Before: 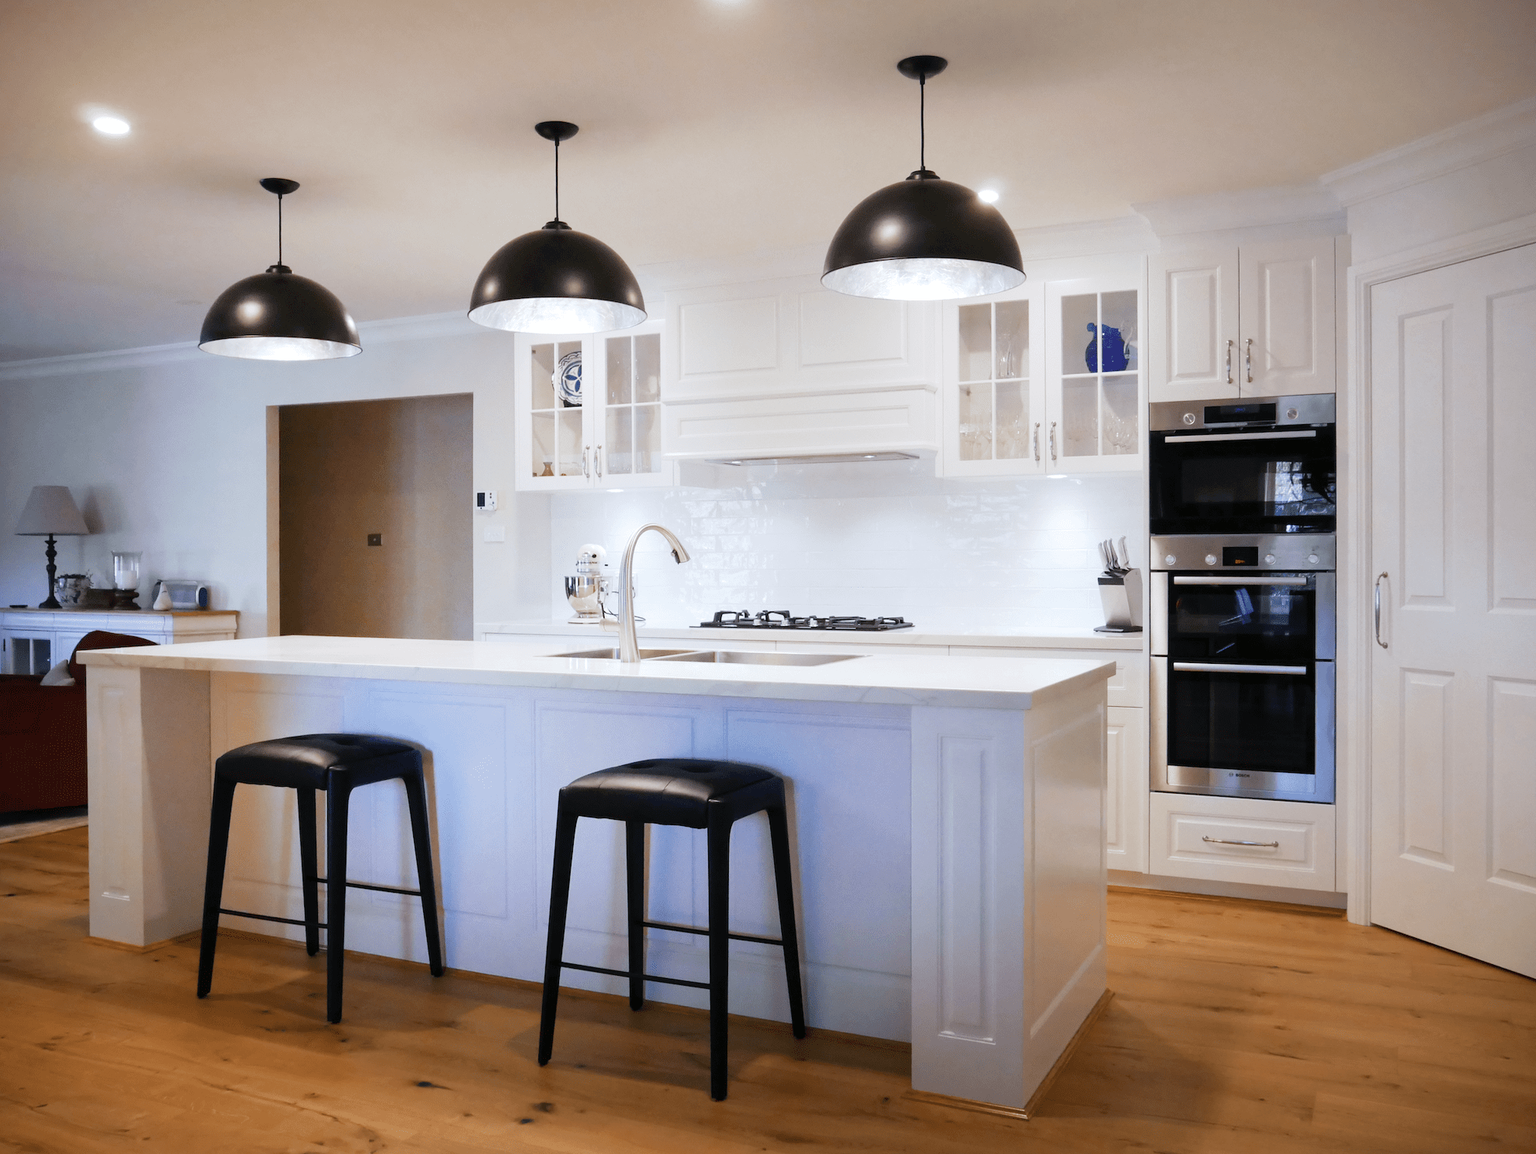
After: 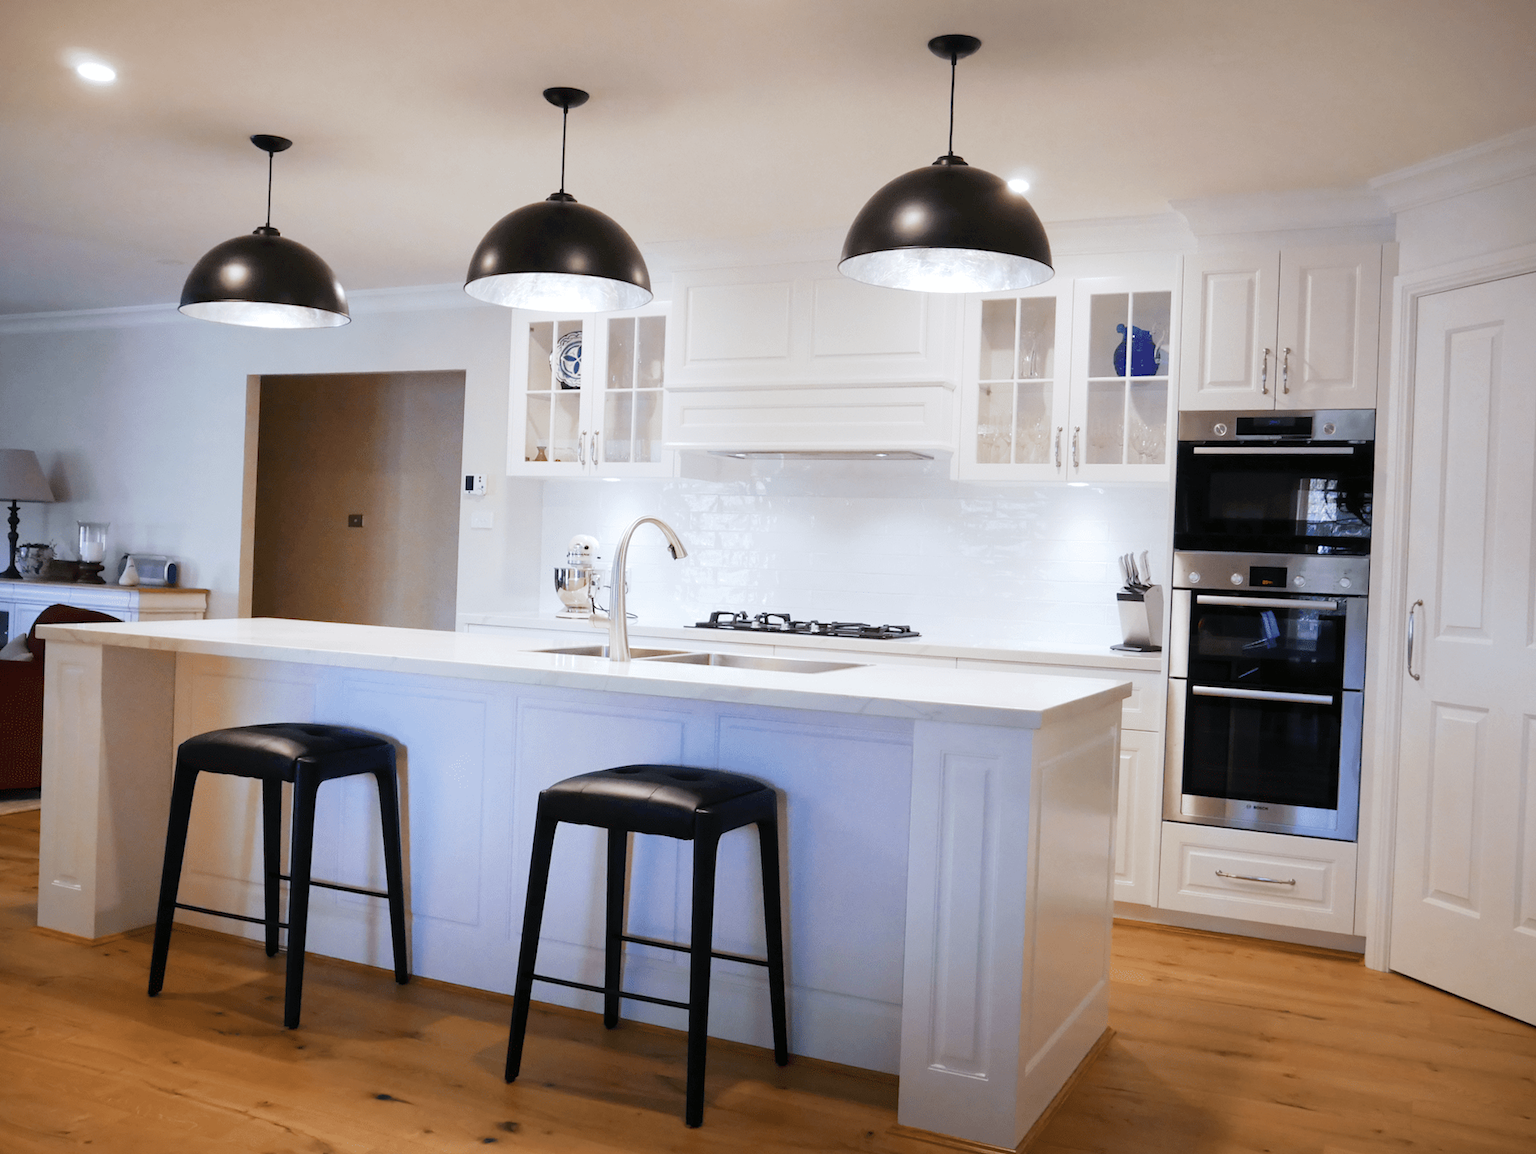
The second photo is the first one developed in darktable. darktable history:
crop and rotate: angle -2.42°
